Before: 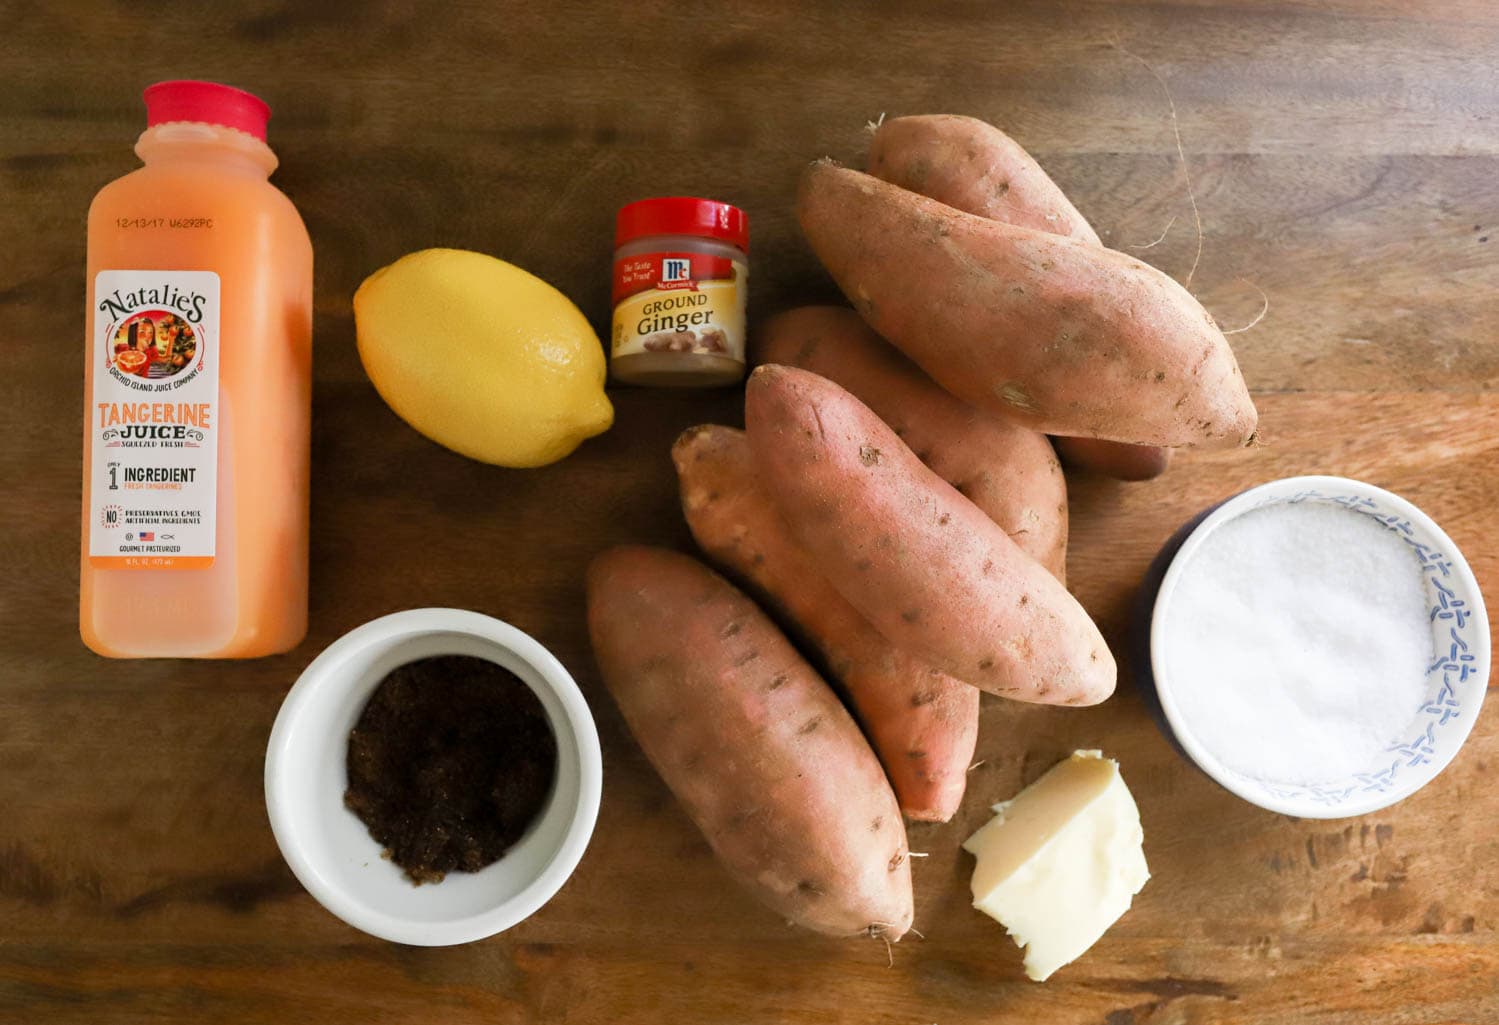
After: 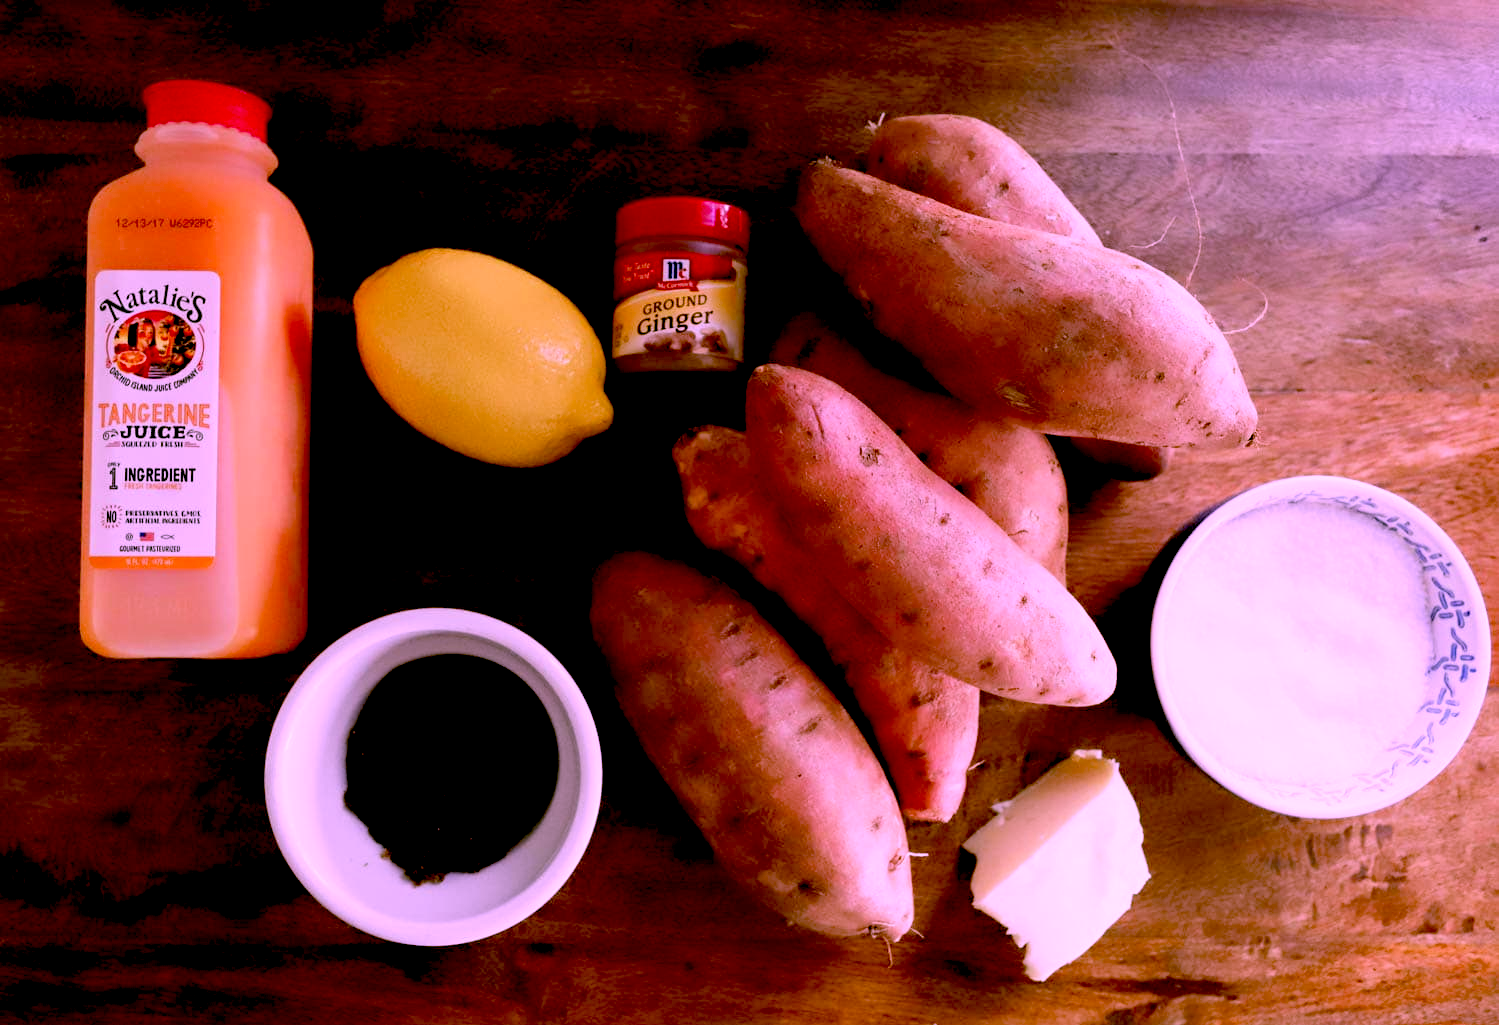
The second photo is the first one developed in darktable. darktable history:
exposure: black level correction 0.056, exposure -0.039 EV, compensate highlight preservation false
color calibration: output R [1.107, -0.012, -0.003, 0], output B [0, 0, 1.308, 0], illuminant custom, x 0.389, y 0.387, temperature 3838.64 K
color correction: highlights a* 14.52, highlights b* 4.84
